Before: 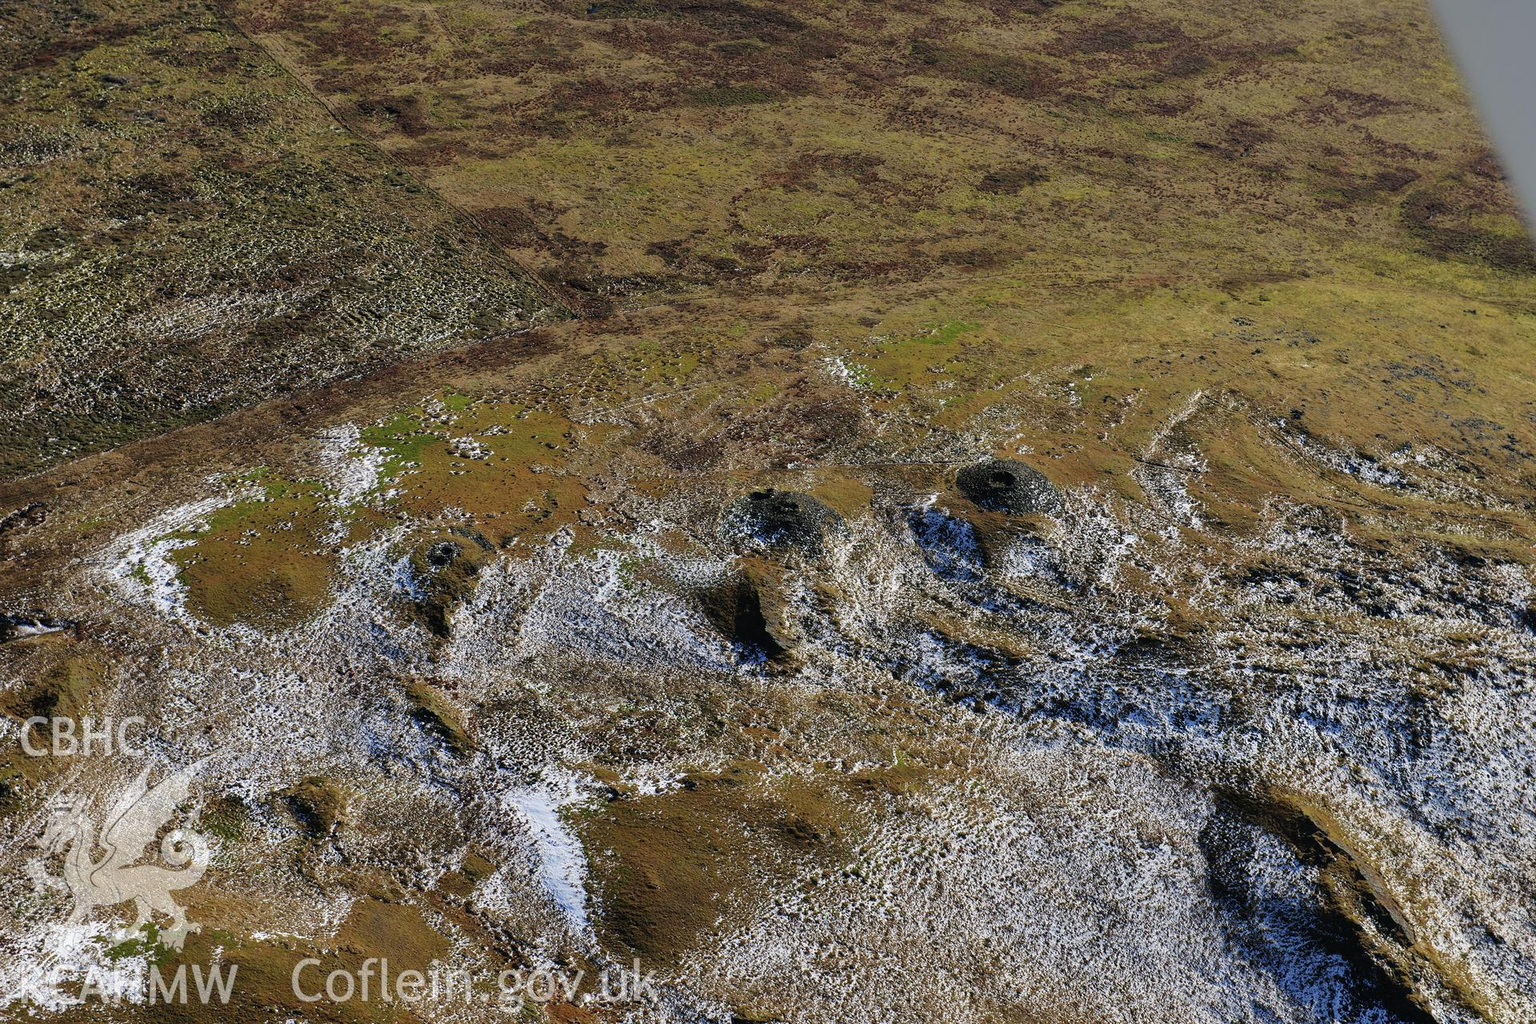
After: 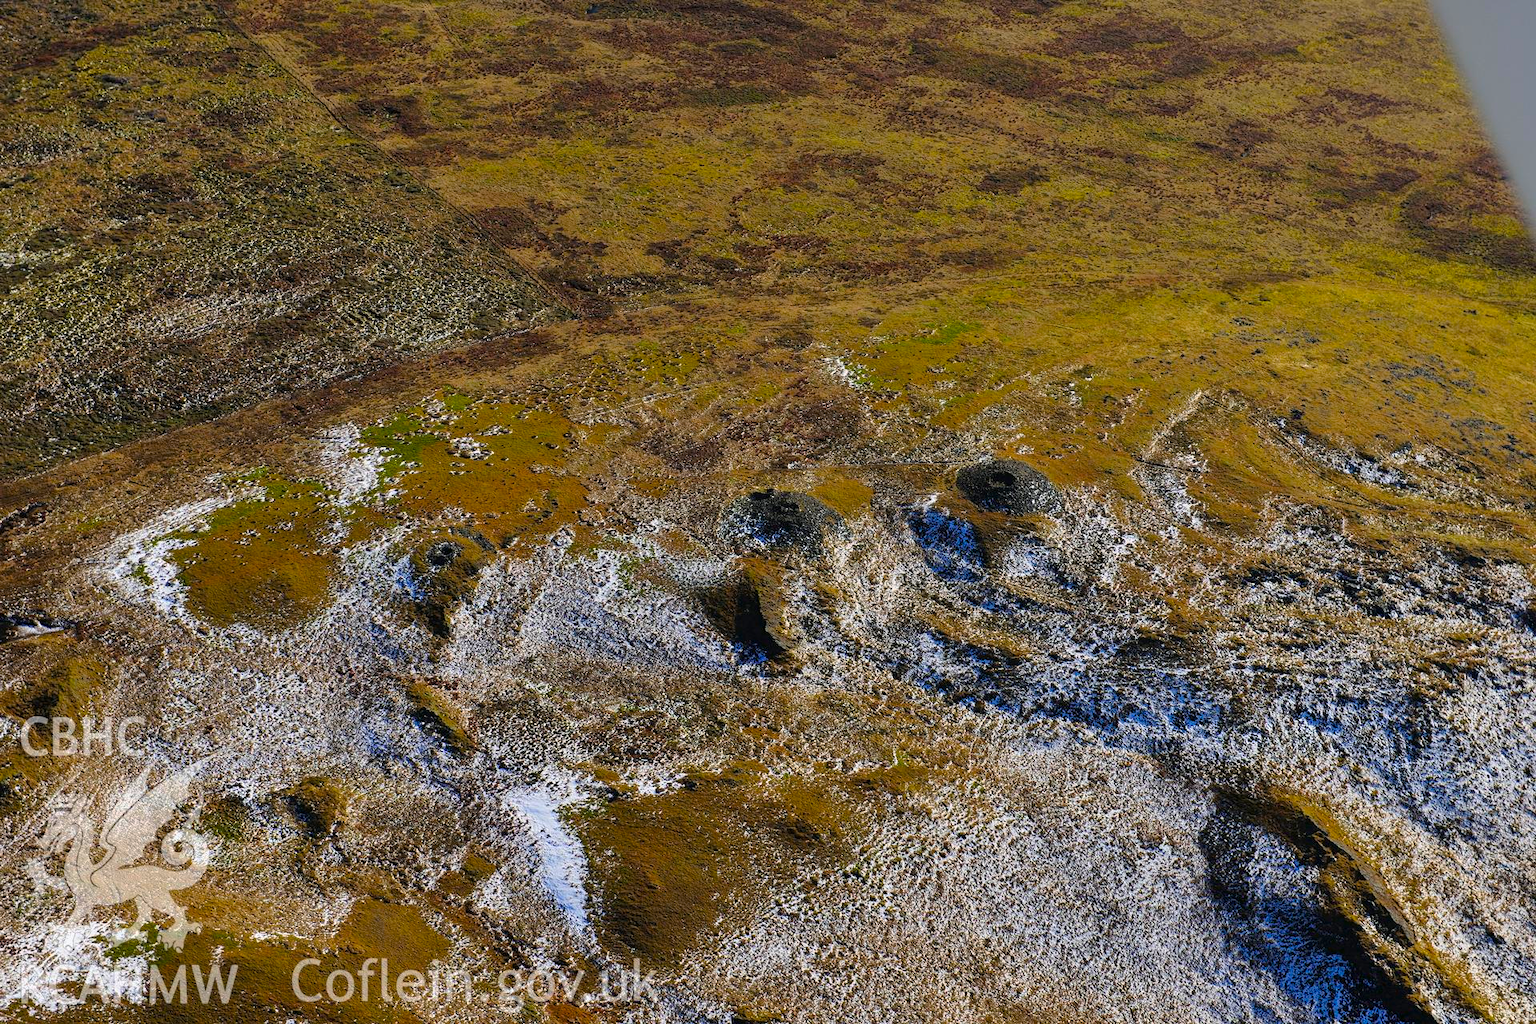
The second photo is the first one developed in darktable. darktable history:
shadows and highlights: radius 331.84, shadows 53.55, highlights -100, compress 94.63%, highlights color adjustment 73.23%, soften with gaussian
color balance rgb: linear chroma grading › global chroma 15%, perceptual saturation grading › global saturation 30%
